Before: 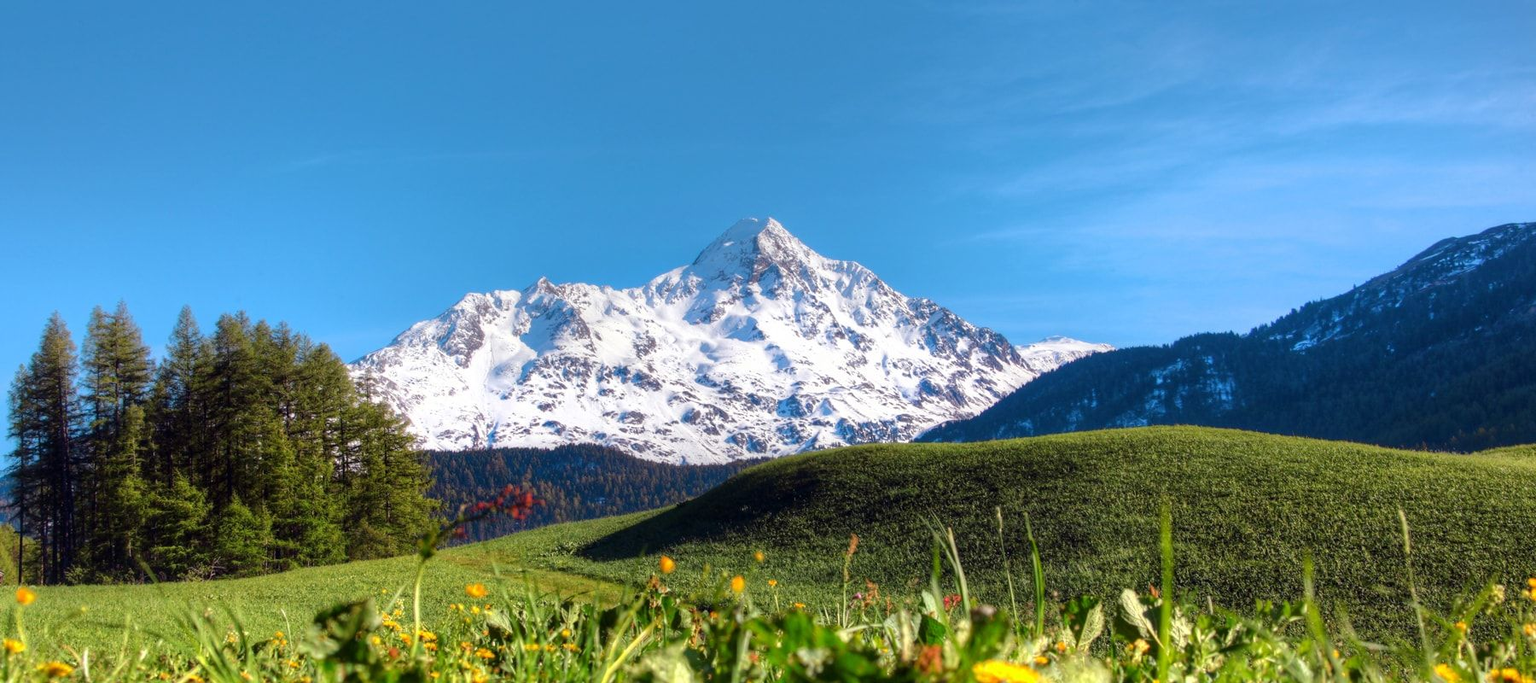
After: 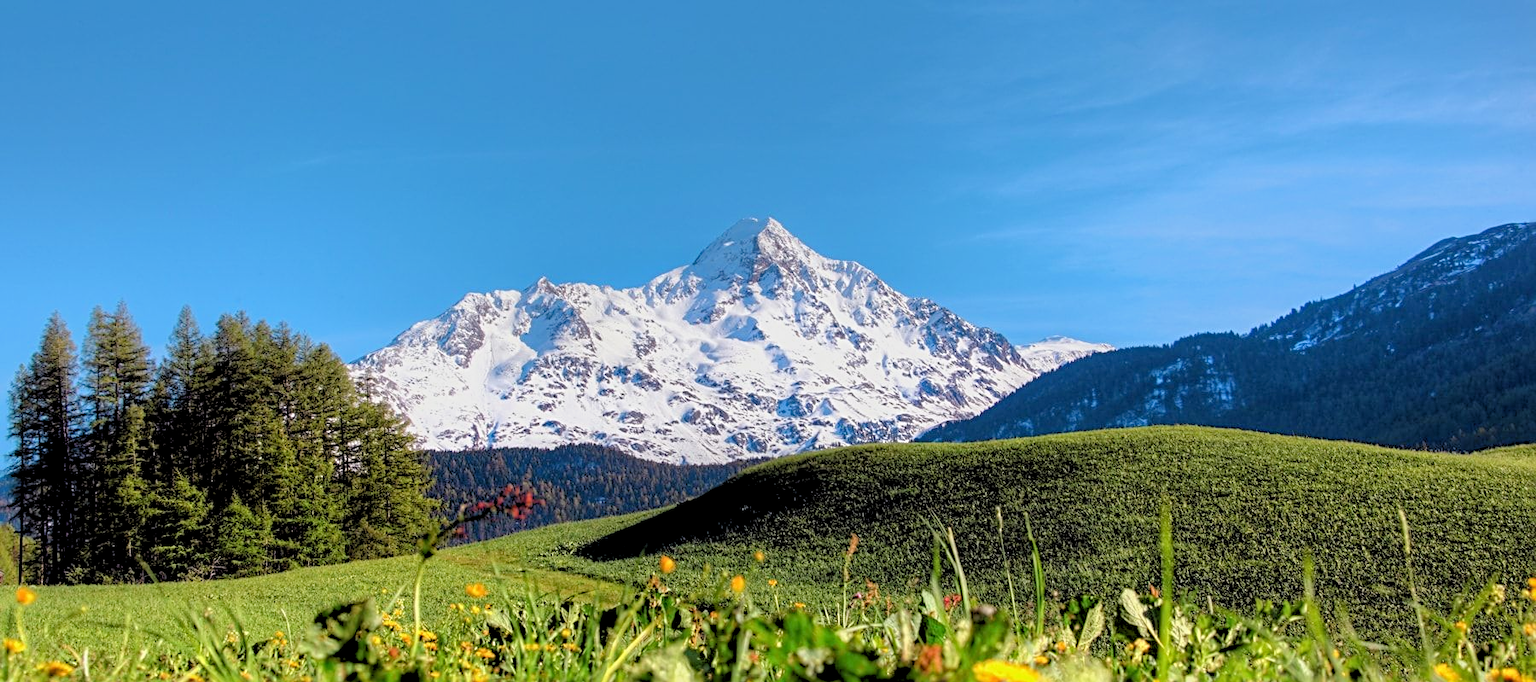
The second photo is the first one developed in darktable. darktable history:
rgb levels: preserve colors sum RGB, levels [[0.038, 0.433, 0.934], [0, 0.5, 1], [0, 0.5, 1]]
sharpen: radius 3.119
